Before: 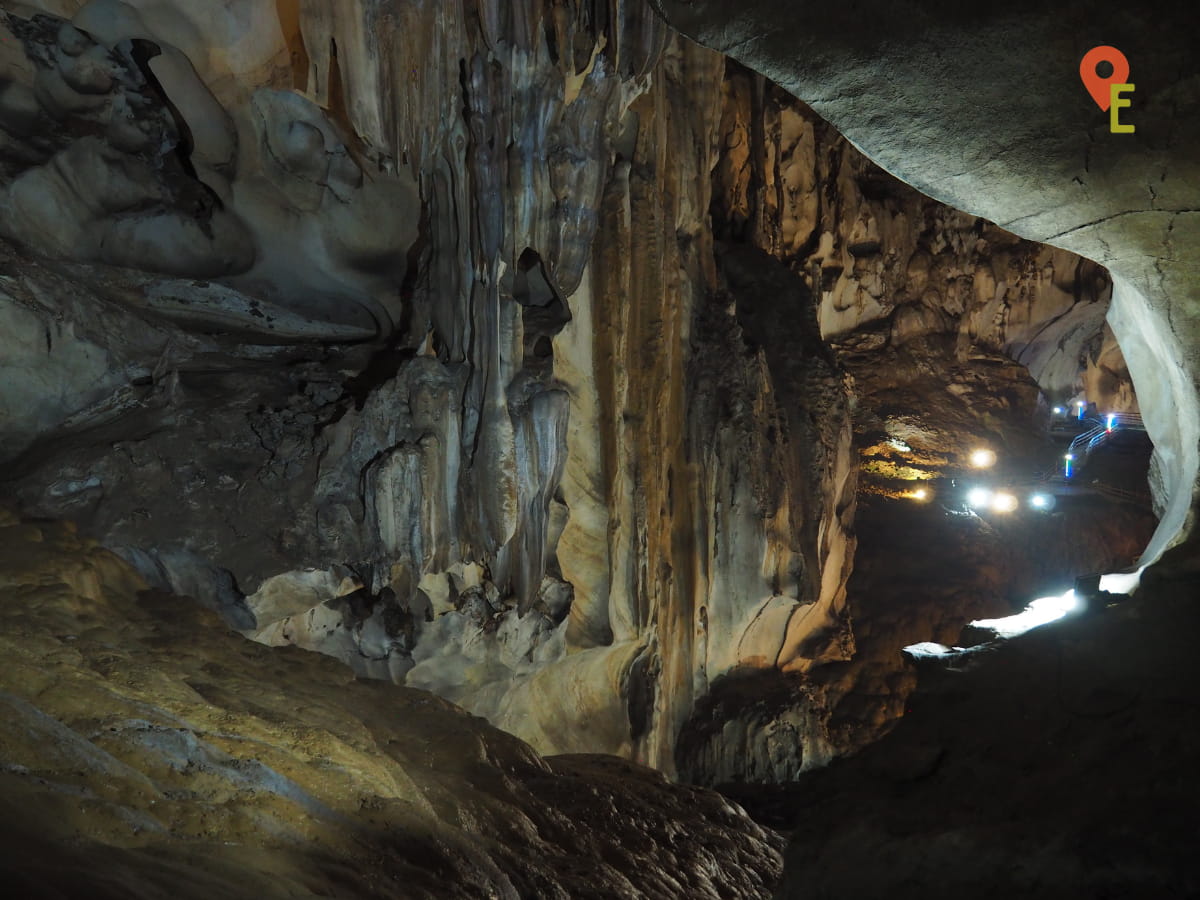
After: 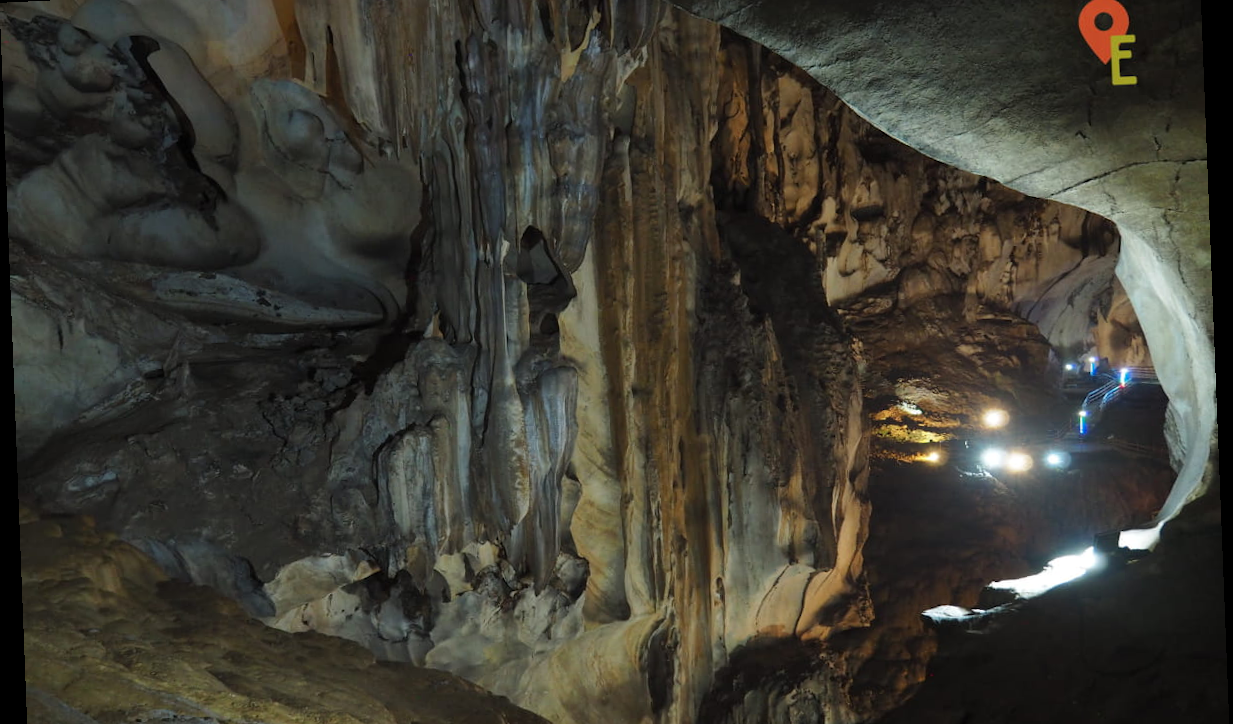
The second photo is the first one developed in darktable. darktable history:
rotate and perspective: rotation -2.22°, lens shift (horizontal) -0.022, automatic cropping off
crop: top 5.667%, bottom 17.637%
